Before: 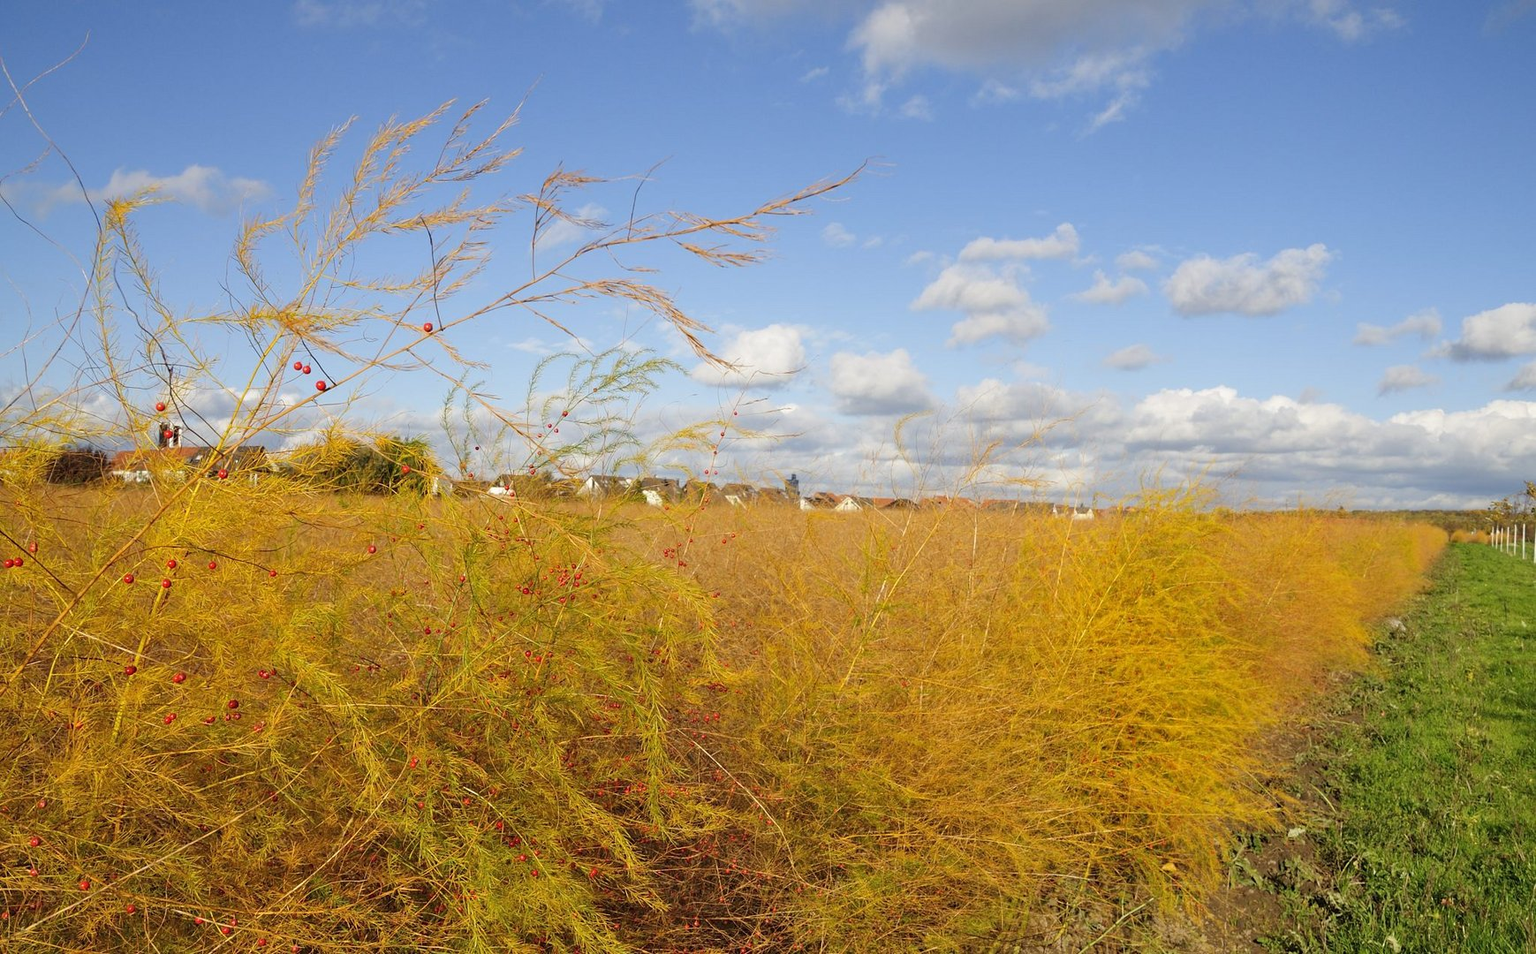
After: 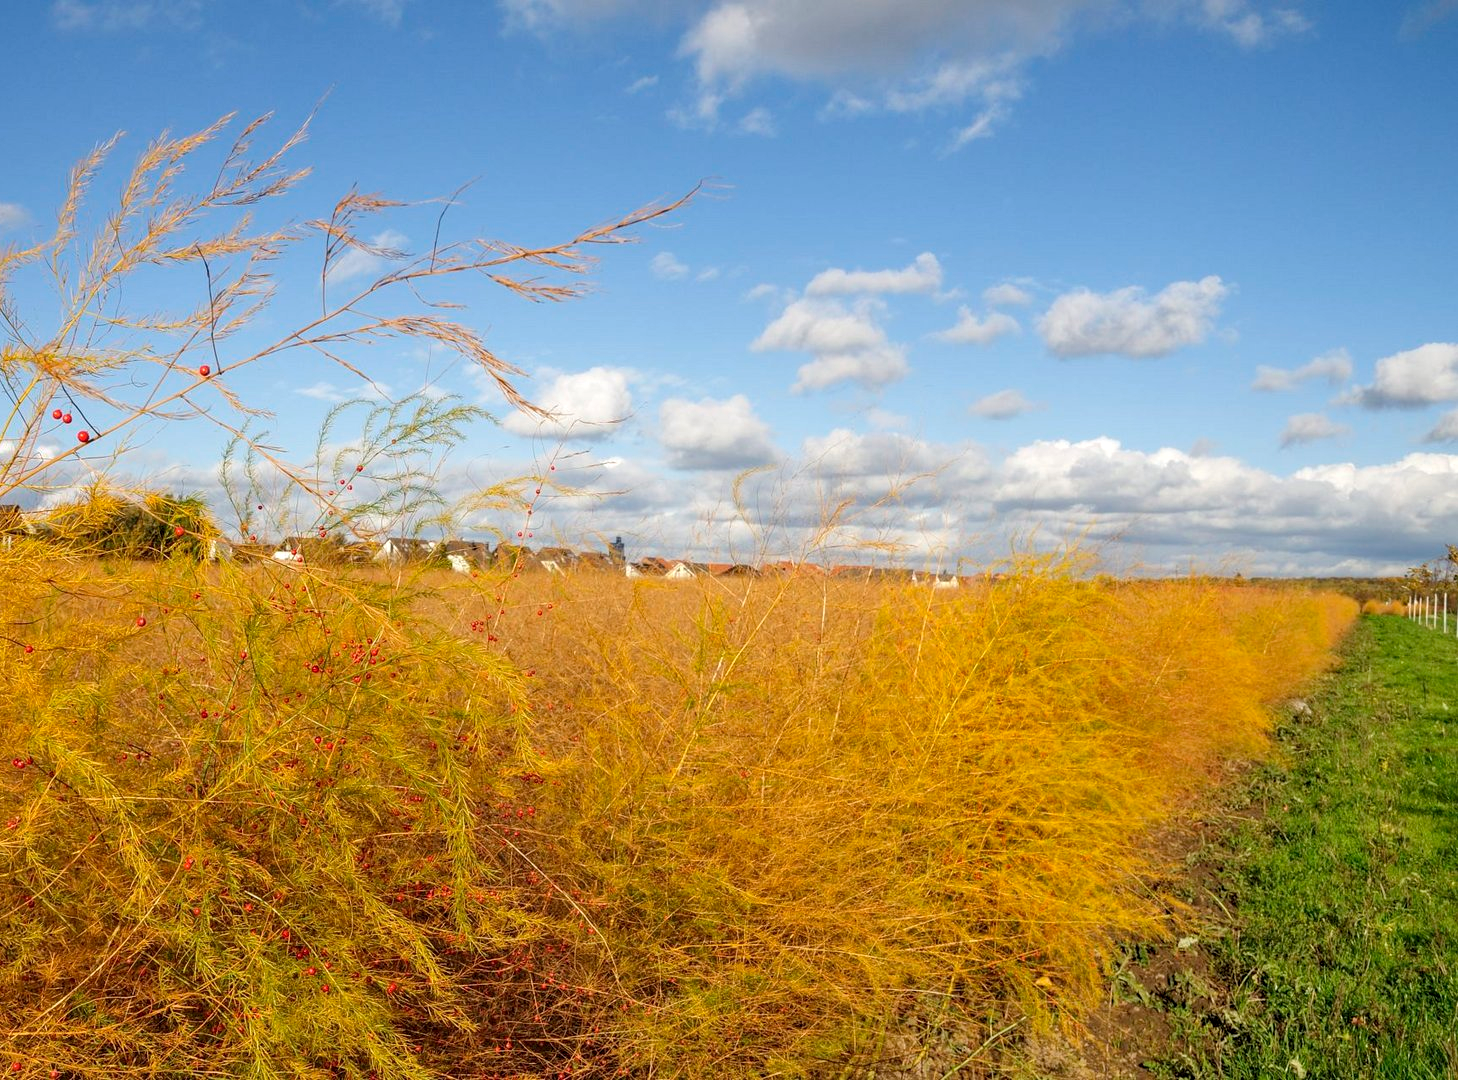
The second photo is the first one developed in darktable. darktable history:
local contrast: on, module defaults
crop: left 16.145%
